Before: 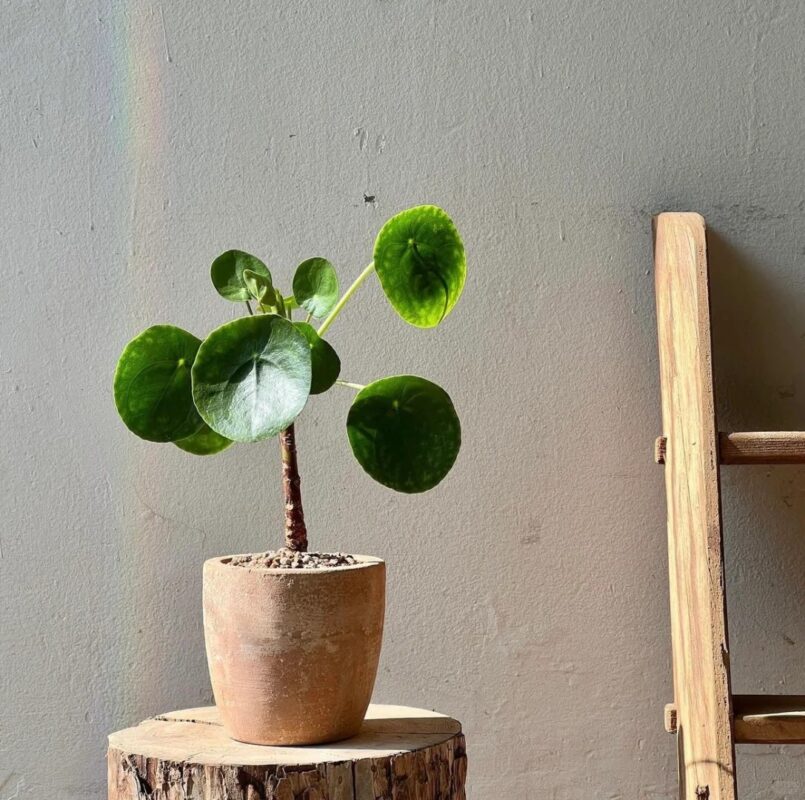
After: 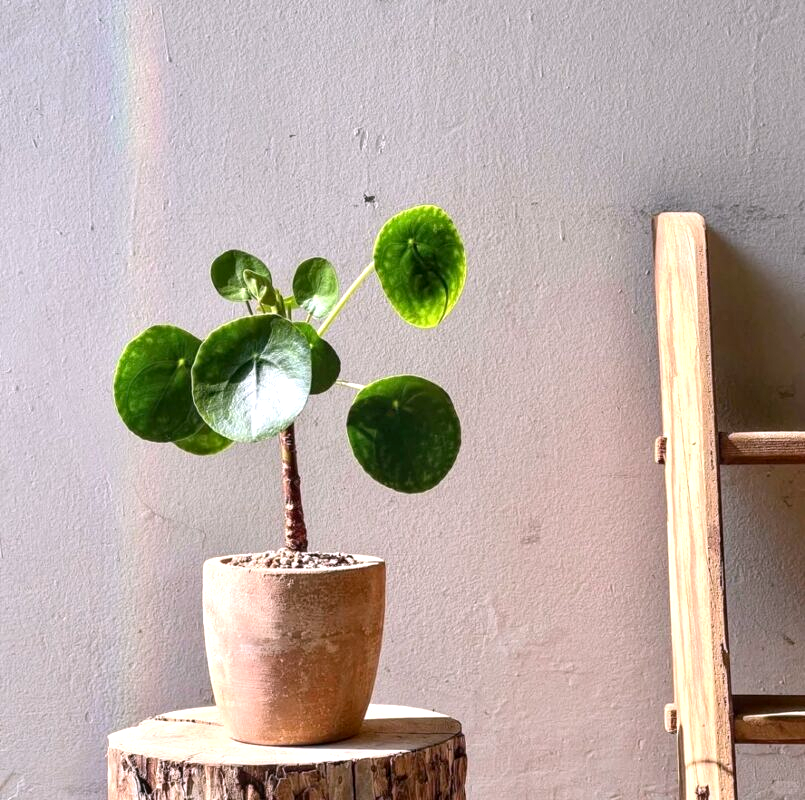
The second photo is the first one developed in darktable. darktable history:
local contrast: on, module defaults
white balance: red 1.05, blue 1.072
exposure: black level correction 0.001, exposure 0.5 EV, compensate exposure bias true, compensate highlight preservation false
